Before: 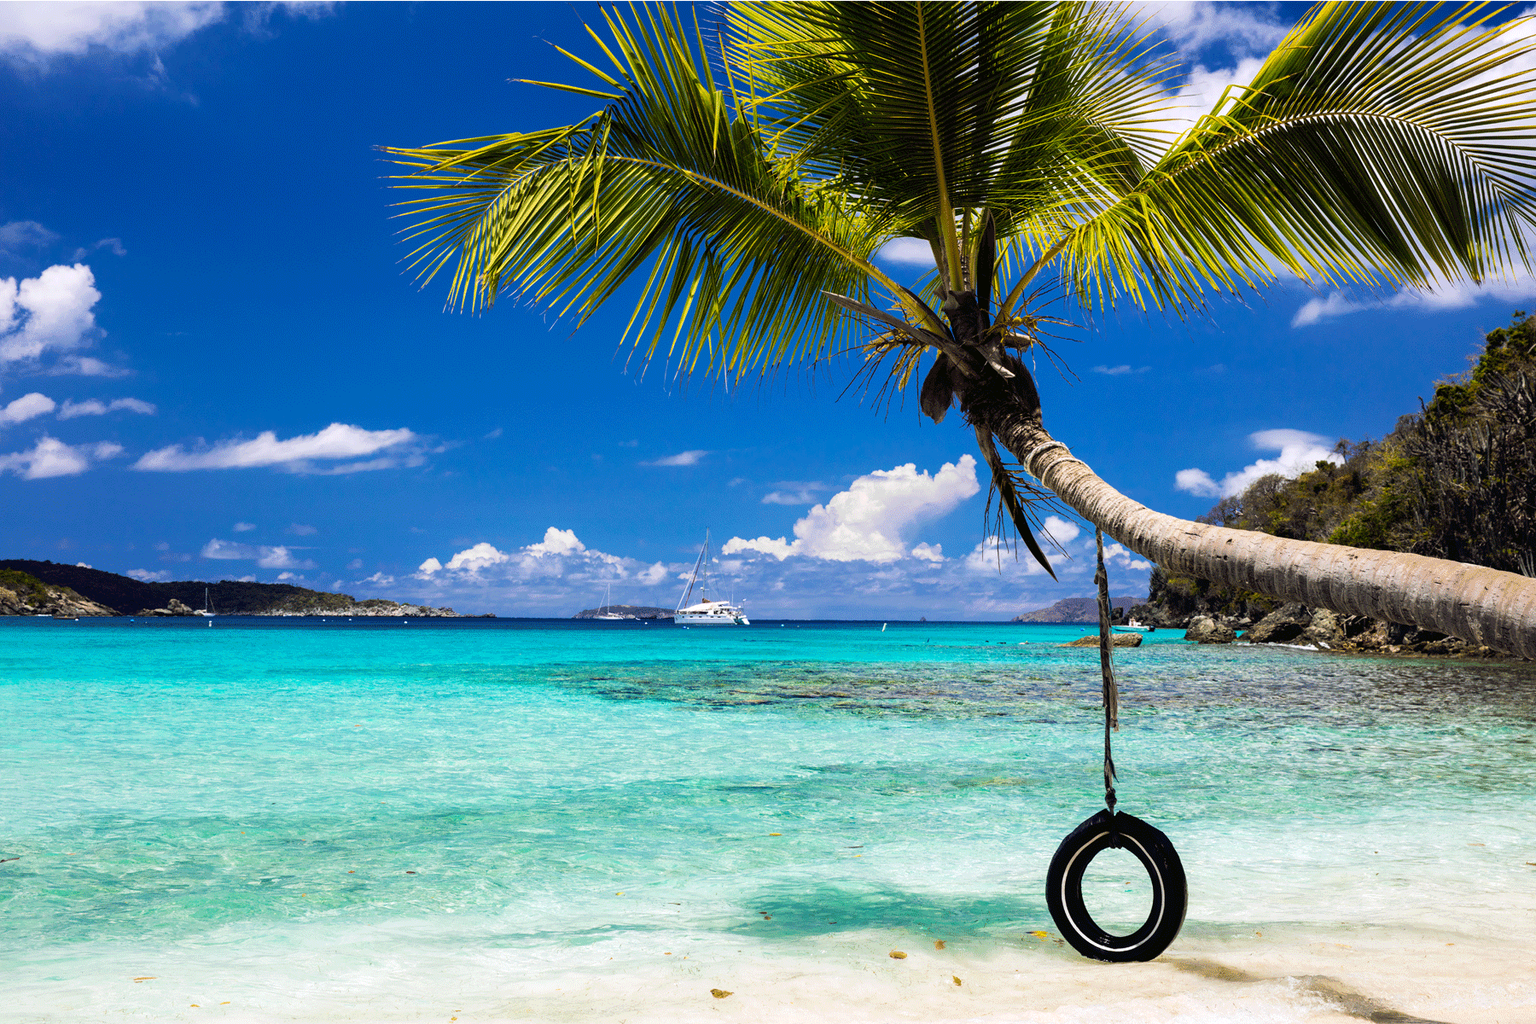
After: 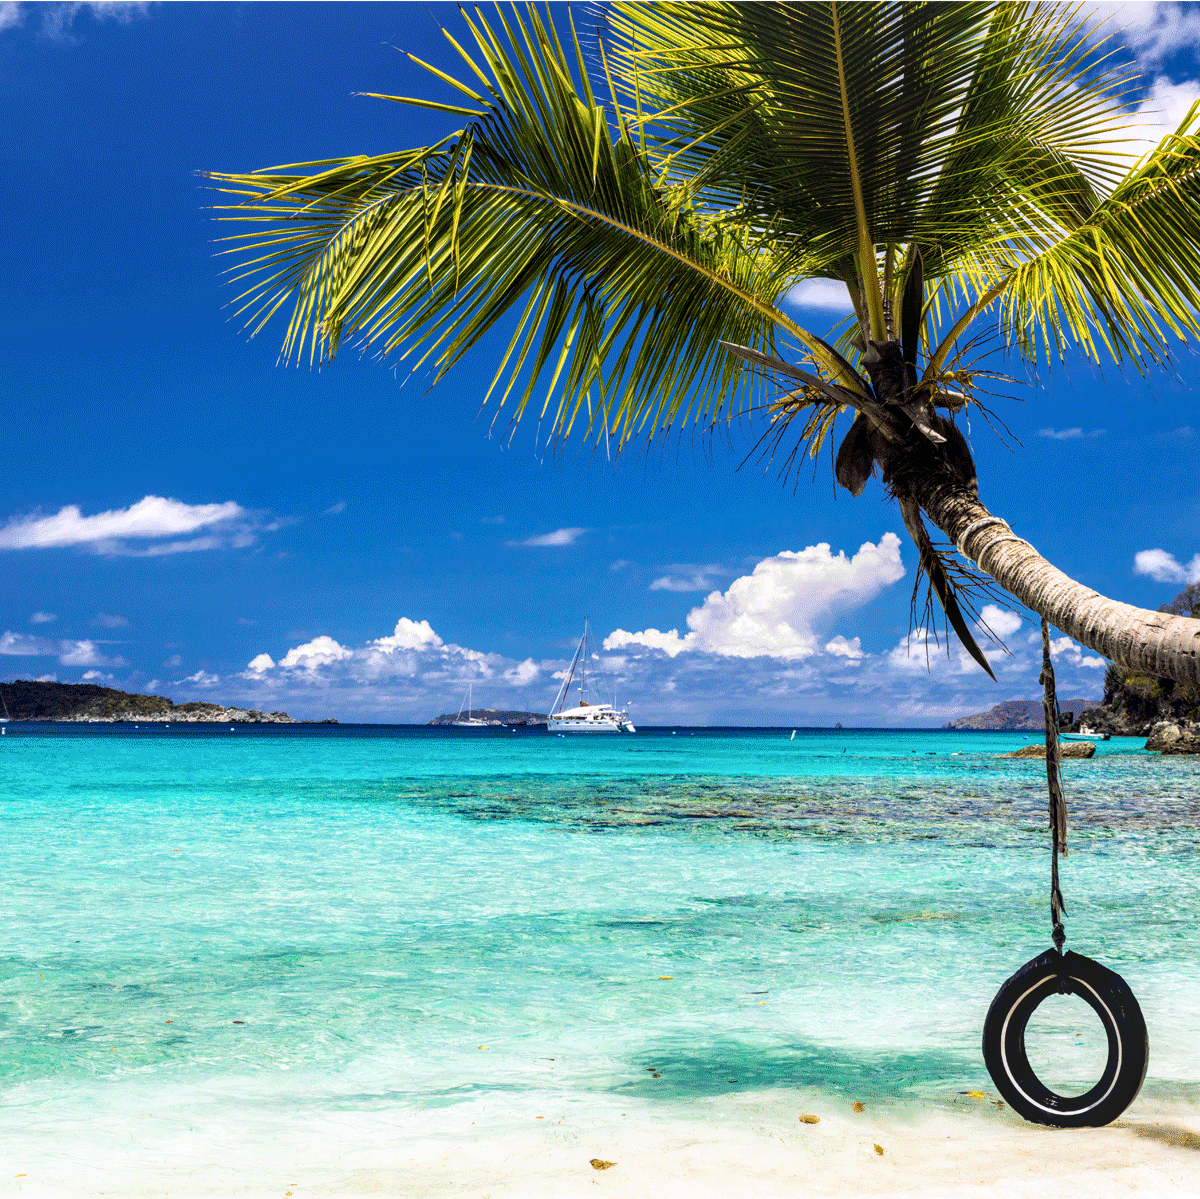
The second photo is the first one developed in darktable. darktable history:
crop and rotate: left 13.537%, right 19.796%
local contrast: on, module defaults
shadows and highlights: shadows 0, highlights 40
